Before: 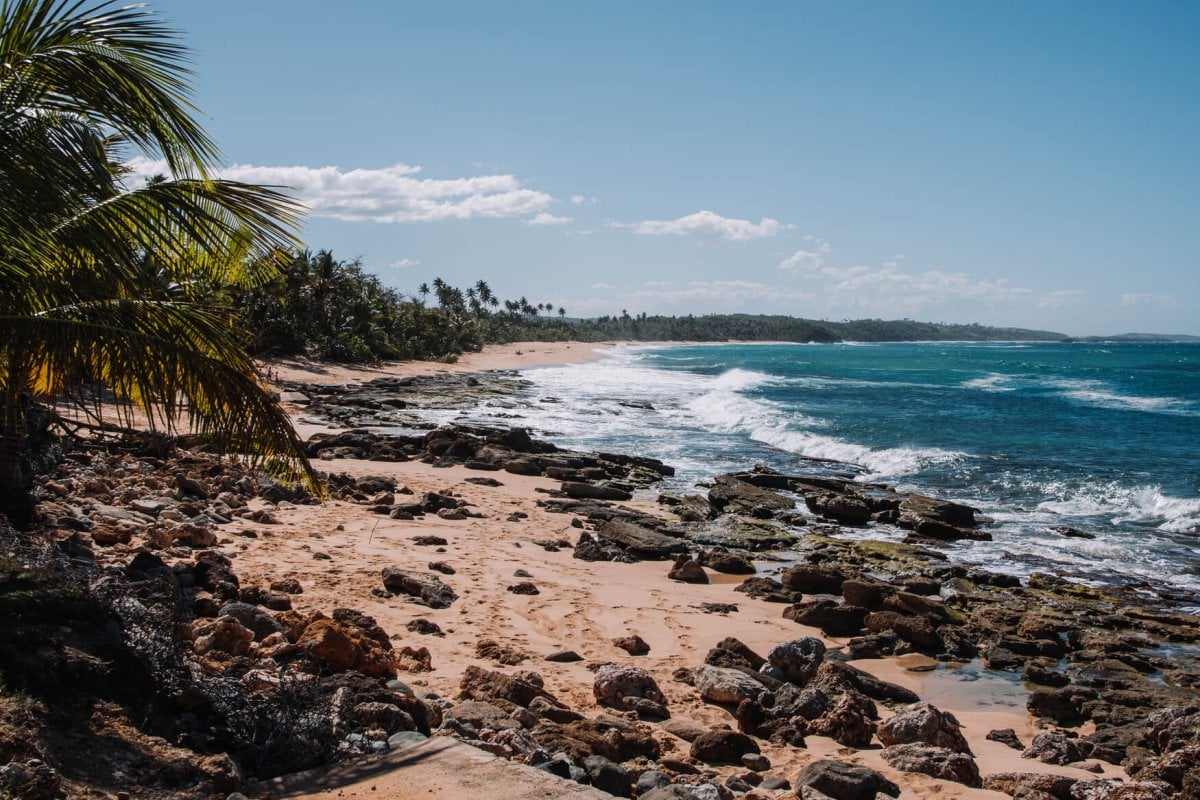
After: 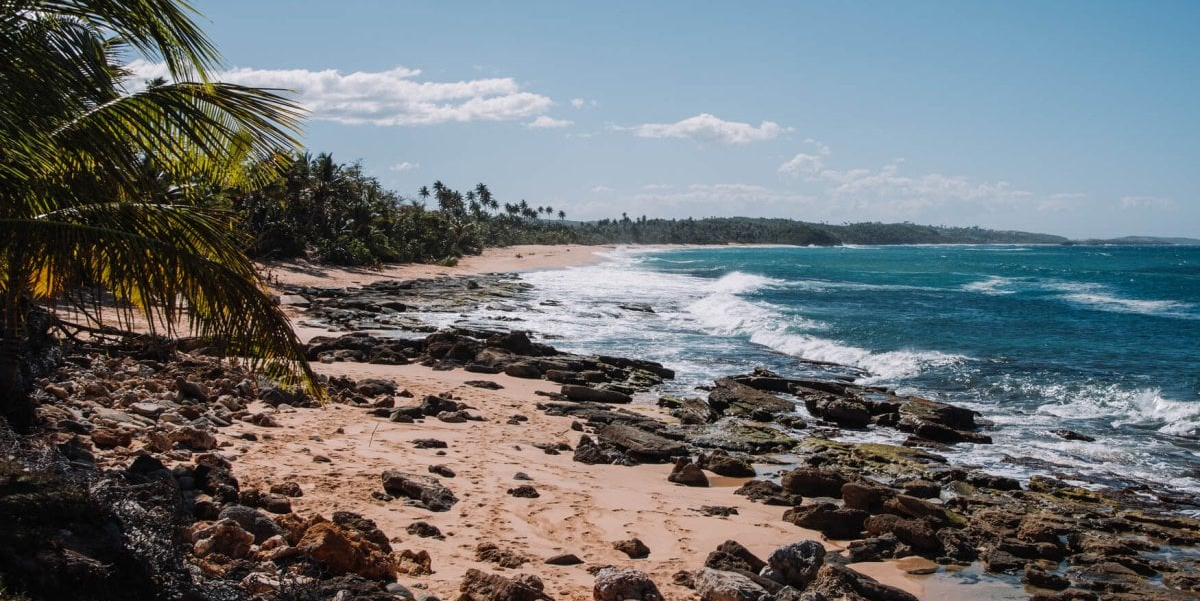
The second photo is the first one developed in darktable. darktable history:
crop and rotate: top 12.325%, bottom 12.493%
